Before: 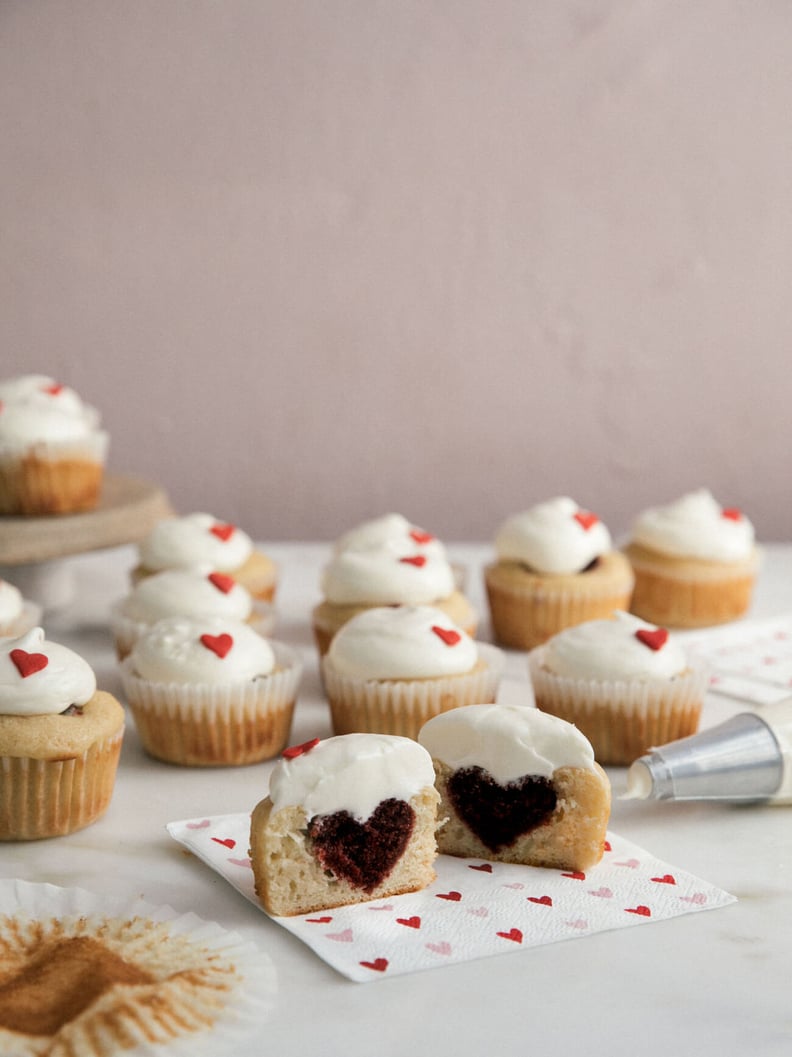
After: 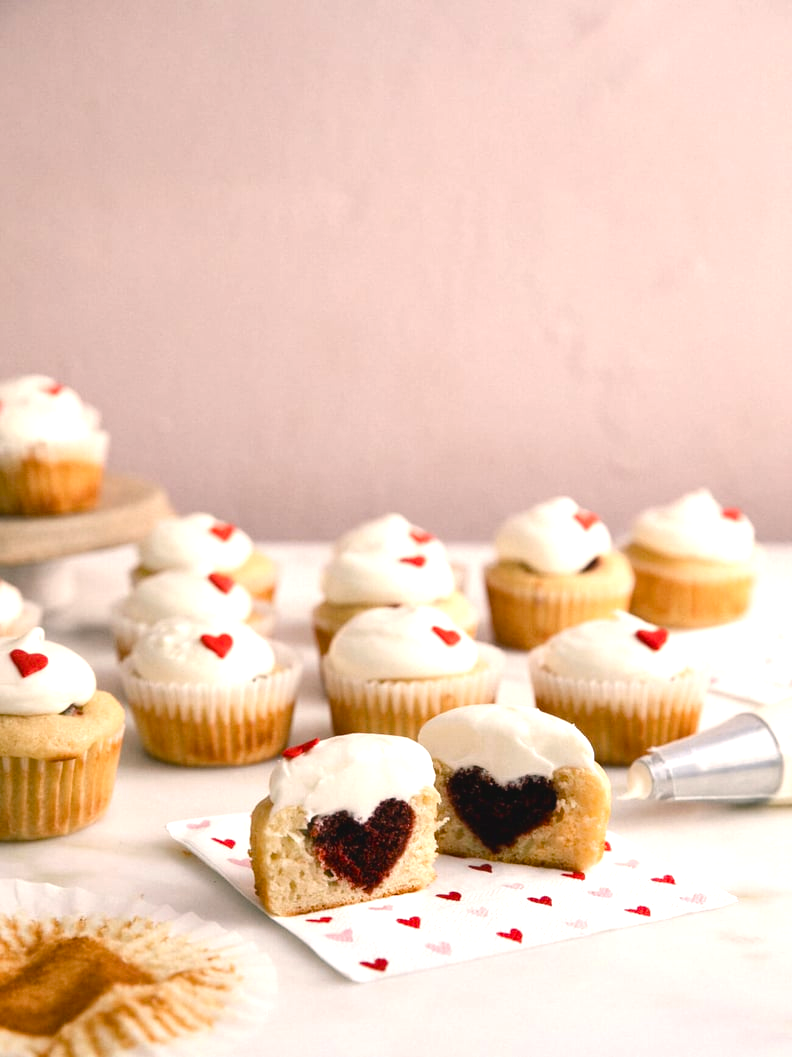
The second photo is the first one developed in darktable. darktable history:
color balance rgb: shadows lift › luminance -10.073%, highlights gain › chroma 2.008%, highlights gain › hue 44.39°, global offset › luminance 0.501%, perceptual saturation grading › global saturation 34.528%, perceptual saturation grading › highlights -29.842%, perceptual saturation grading › shadows 35.191%
exposure: black level correction 0, exposure 0.695 EV, compensate highlight preservation false
